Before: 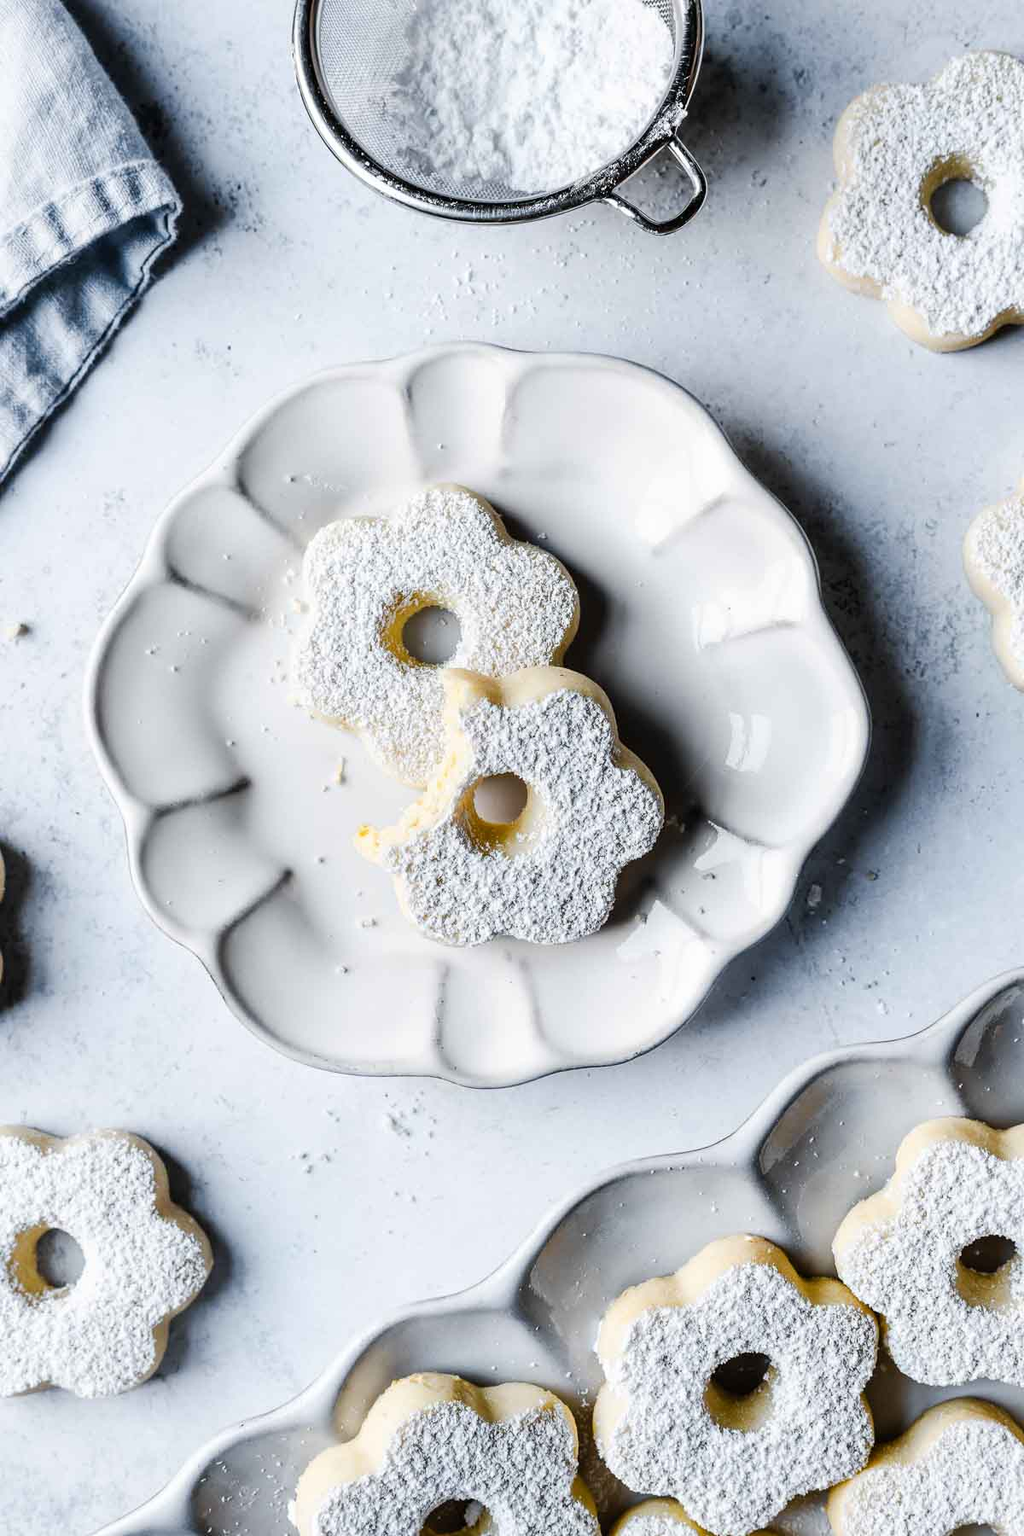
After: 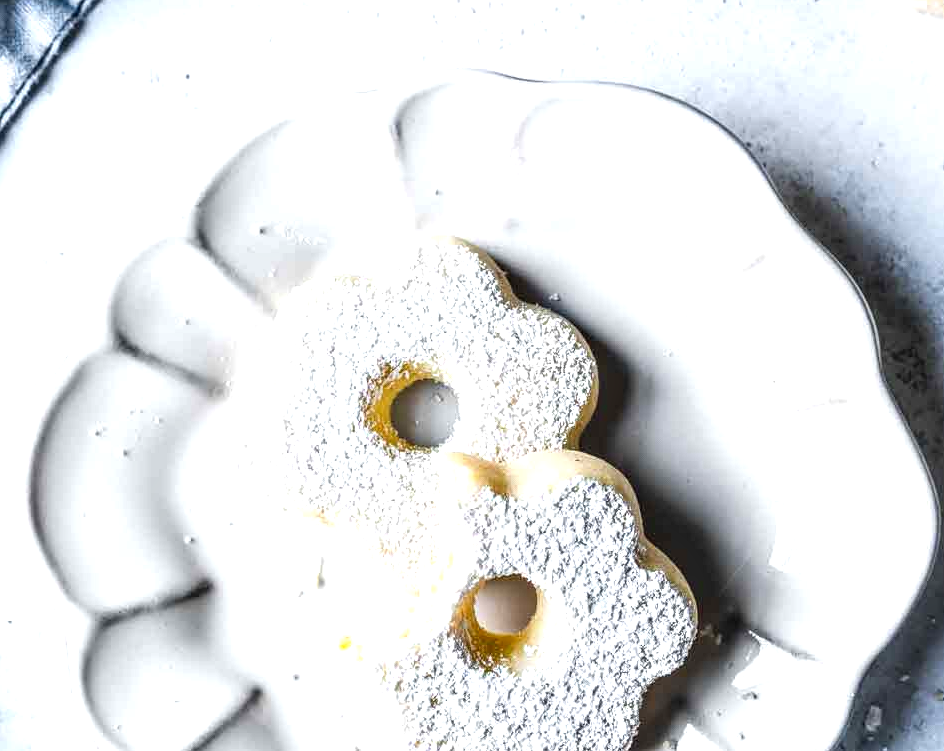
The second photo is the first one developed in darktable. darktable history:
exposure: black level correction 0, exposure 0.701 EV, compensate highlight preservation false
crop: left 6.798%, top 18.39%, right 14.494%, bottom 39.865%
local contrast: detail 130%
